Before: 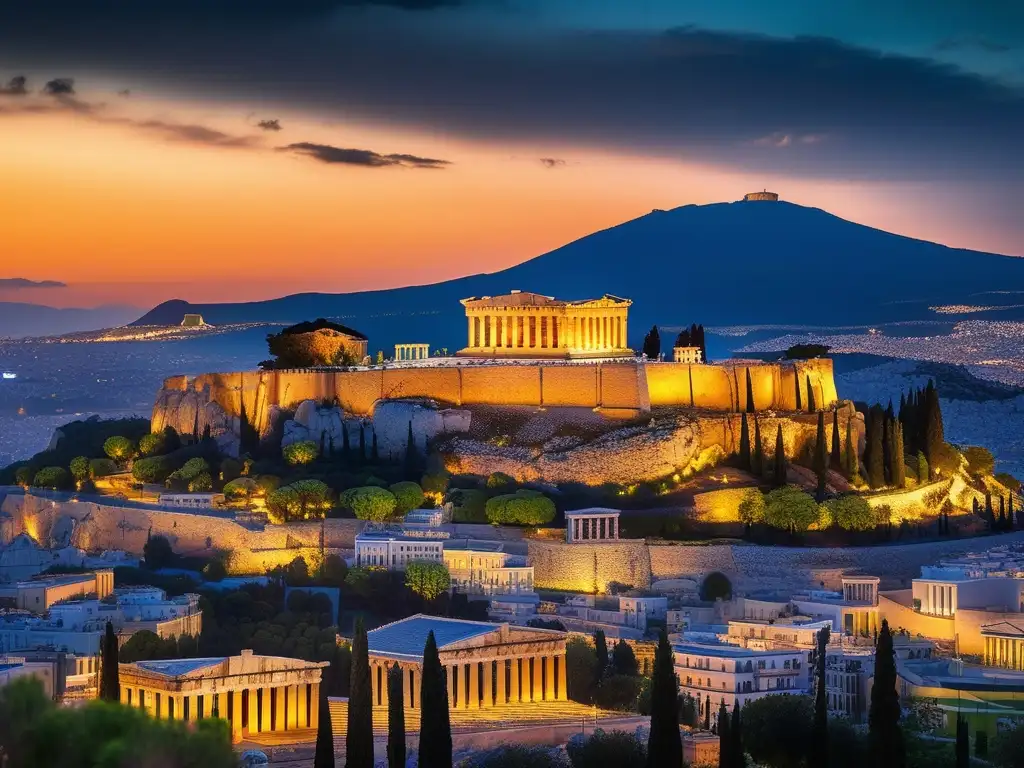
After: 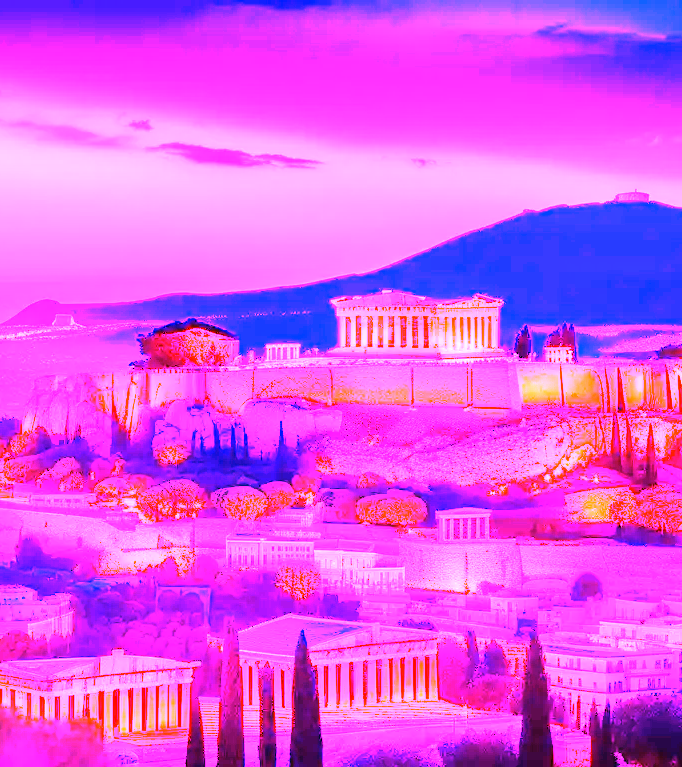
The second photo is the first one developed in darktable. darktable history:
white balance: red 8, blue 8
tone equalizer: on, module defaults
crop and rotate: left 12.648%, right 20.685%
